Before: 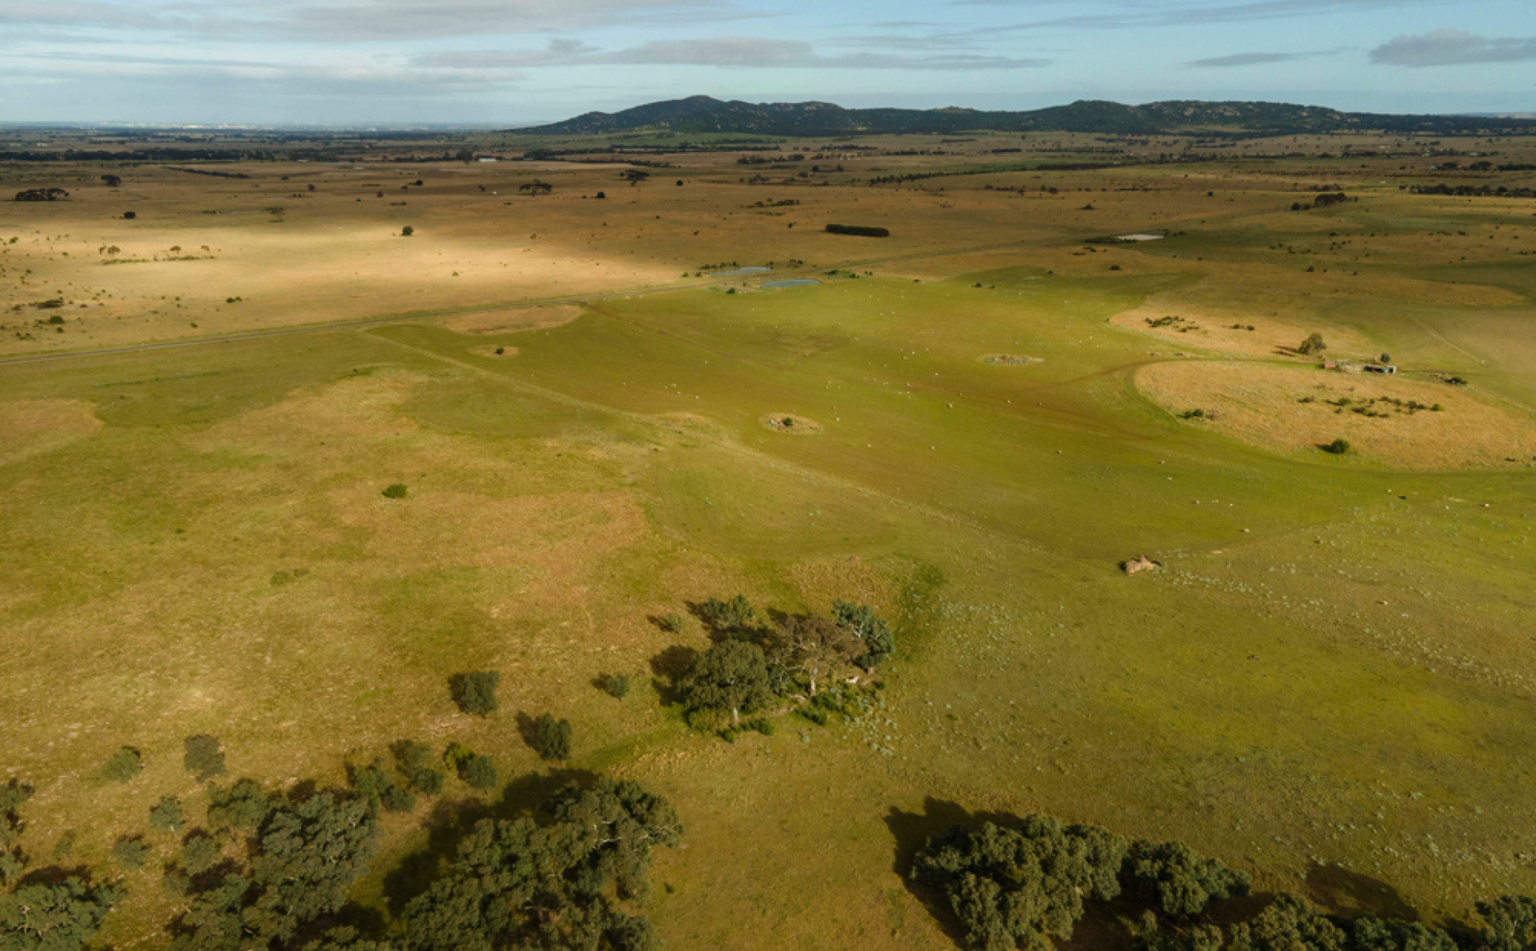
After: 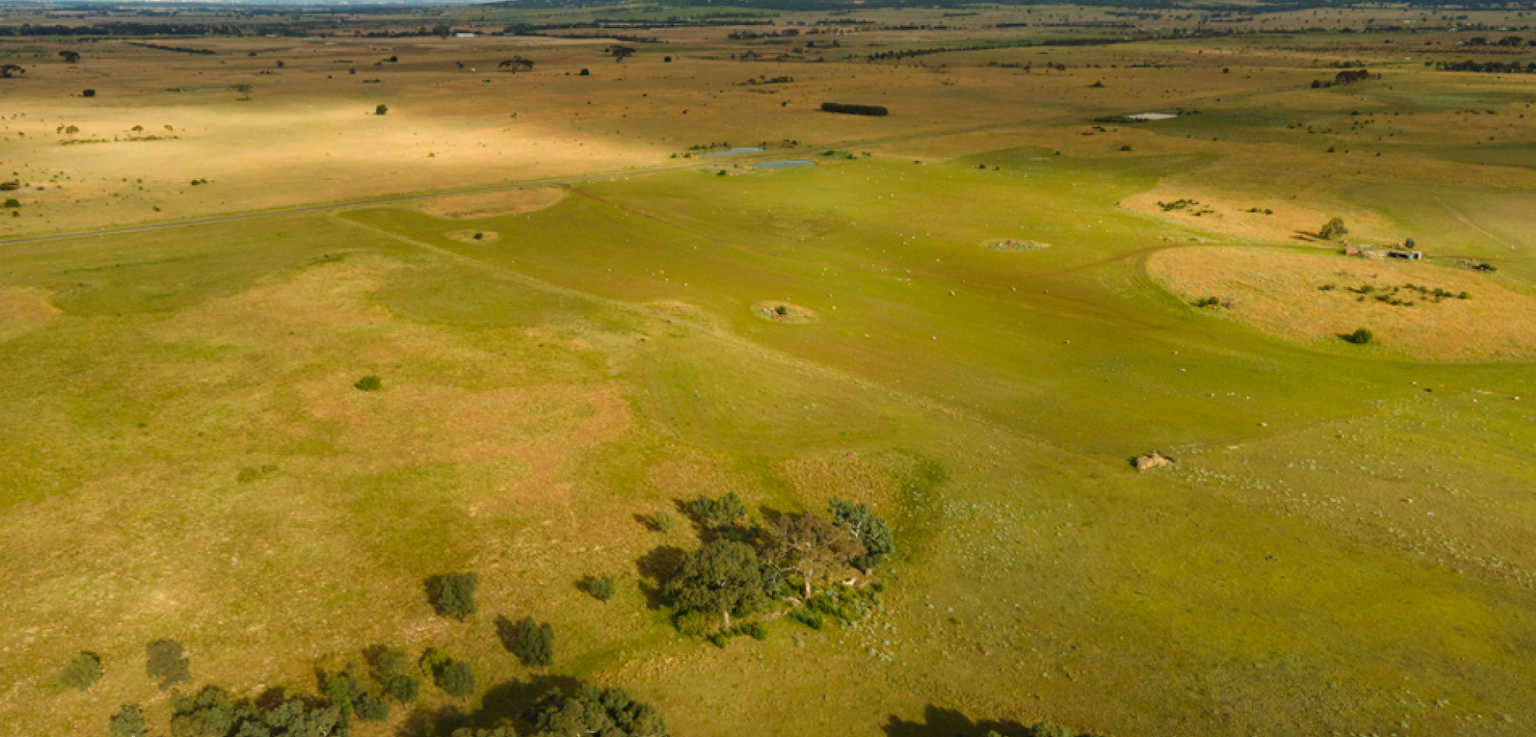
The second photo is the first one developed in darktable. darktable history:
contrast brightness saturation: contrast 0.07, brightness 0.079, saturation 0.178
crop and rotate: left 2.946%, top 13.385%, right 1.972%, bottom 12.837%
